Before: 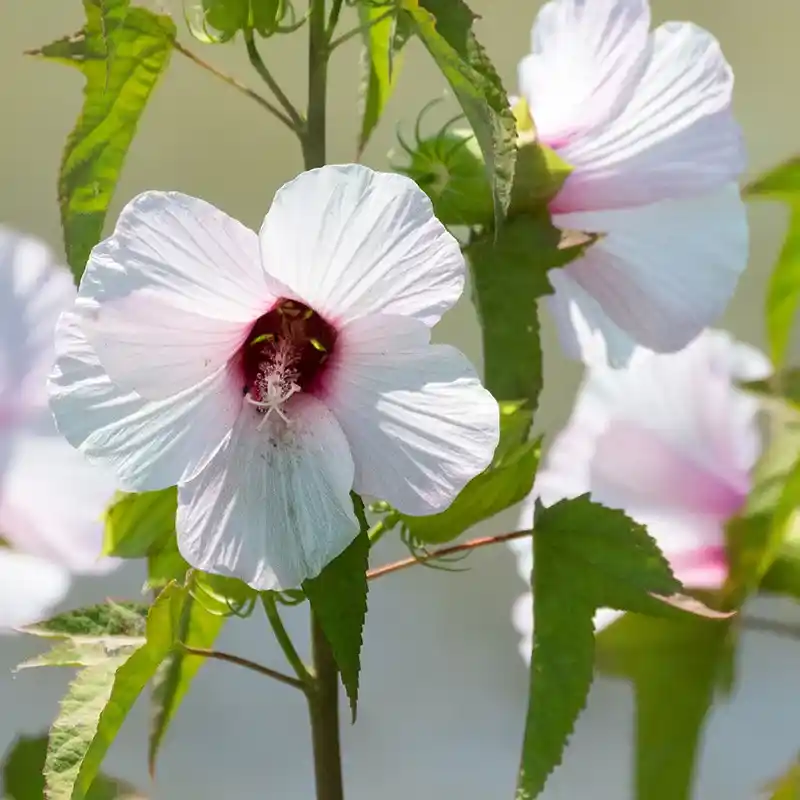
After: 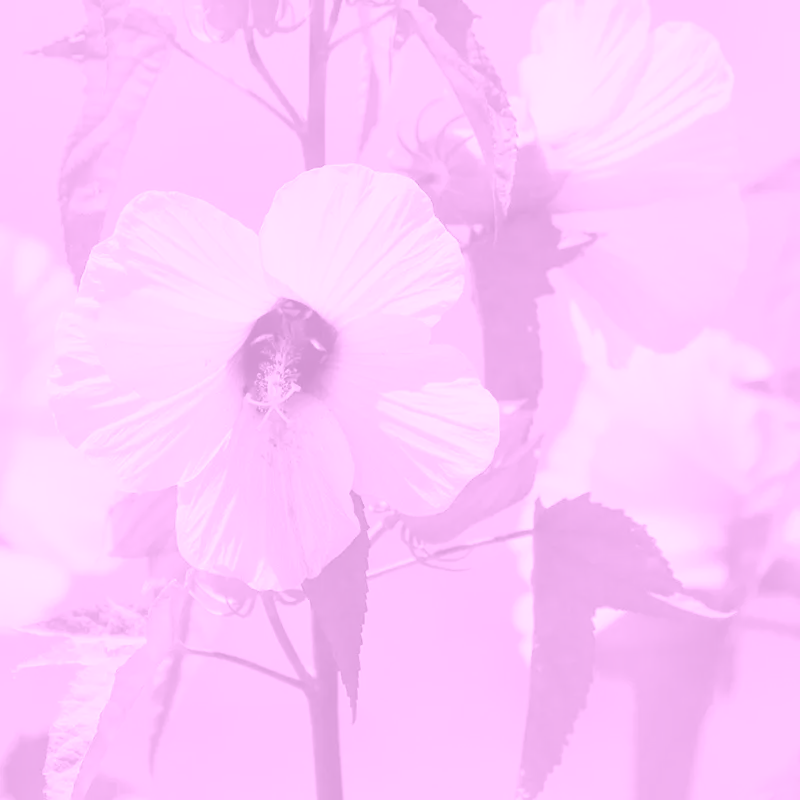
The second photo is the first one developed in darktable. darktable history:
colorize: hue 331.2°, saturation 75%, source mix 30.28%, lightness 70.52%, version 1
